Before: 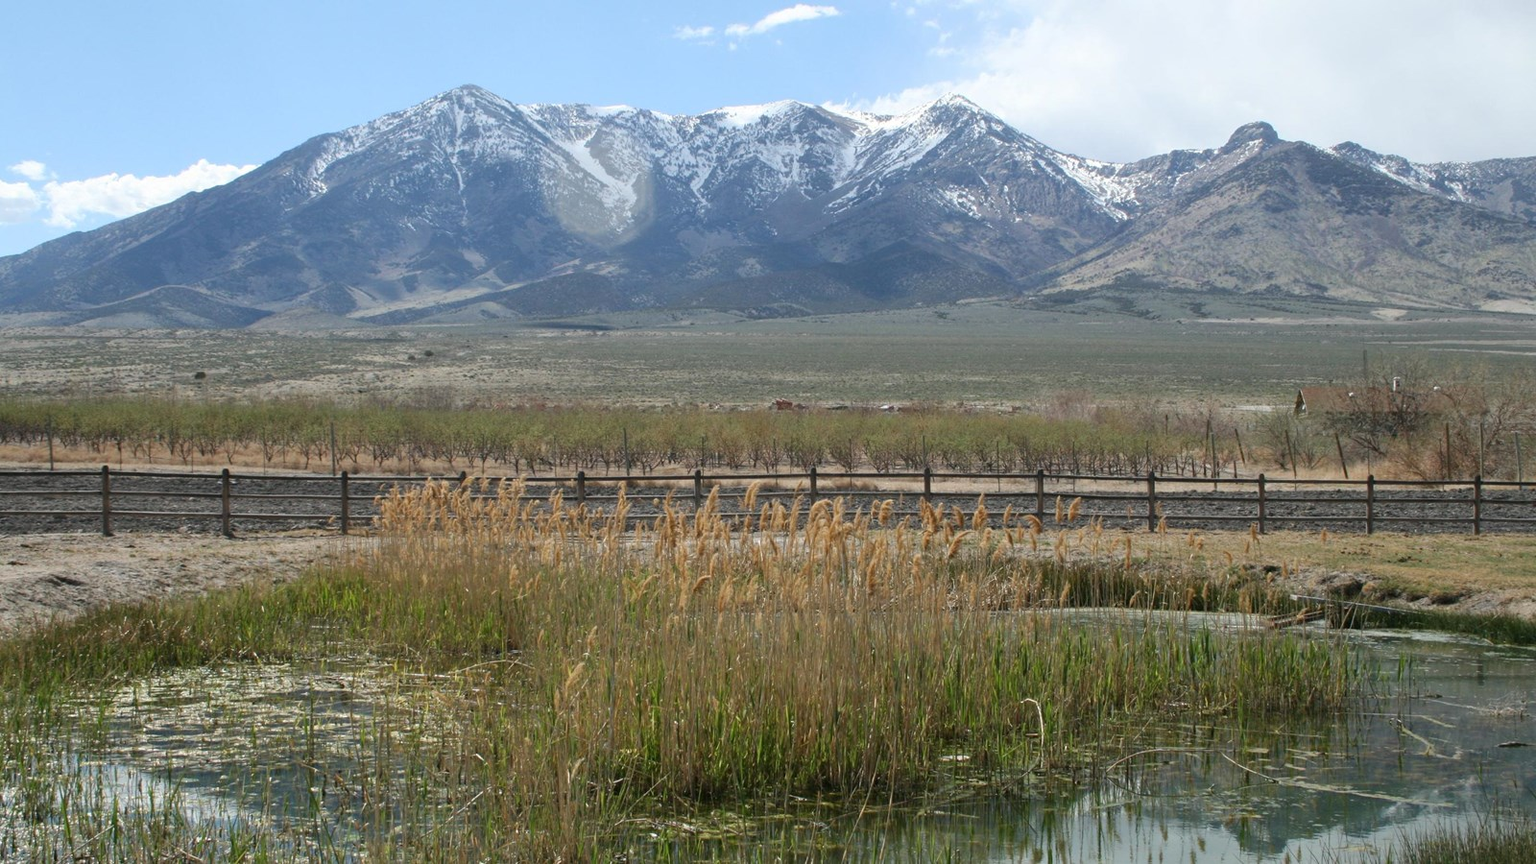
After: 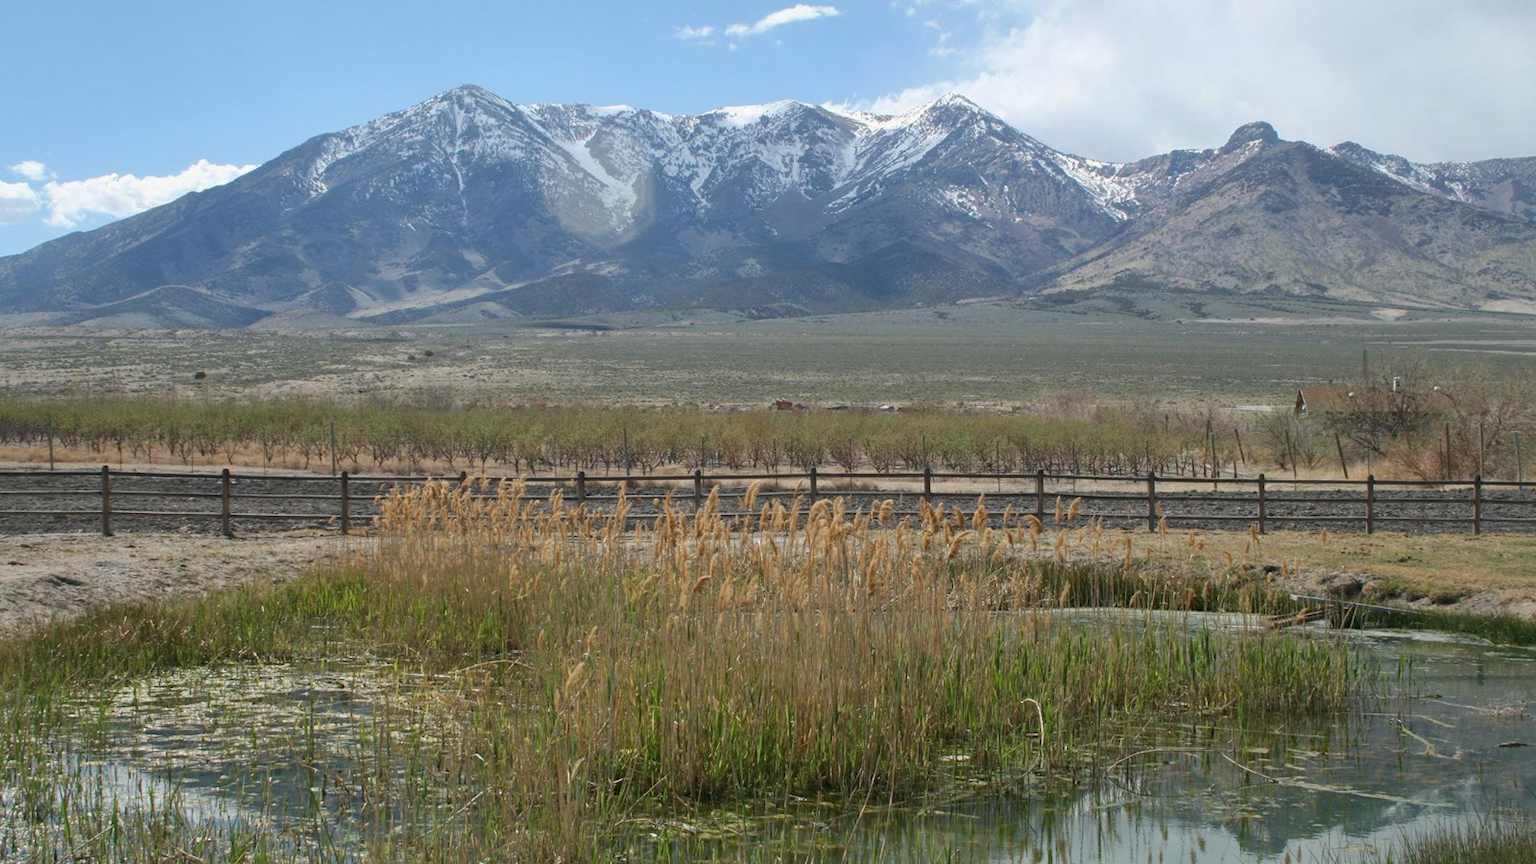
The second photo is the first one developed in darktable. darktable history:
exposure: exposure -0.04 EV, compensate highlight preservation false
shadows and highlights: on, module defaults
